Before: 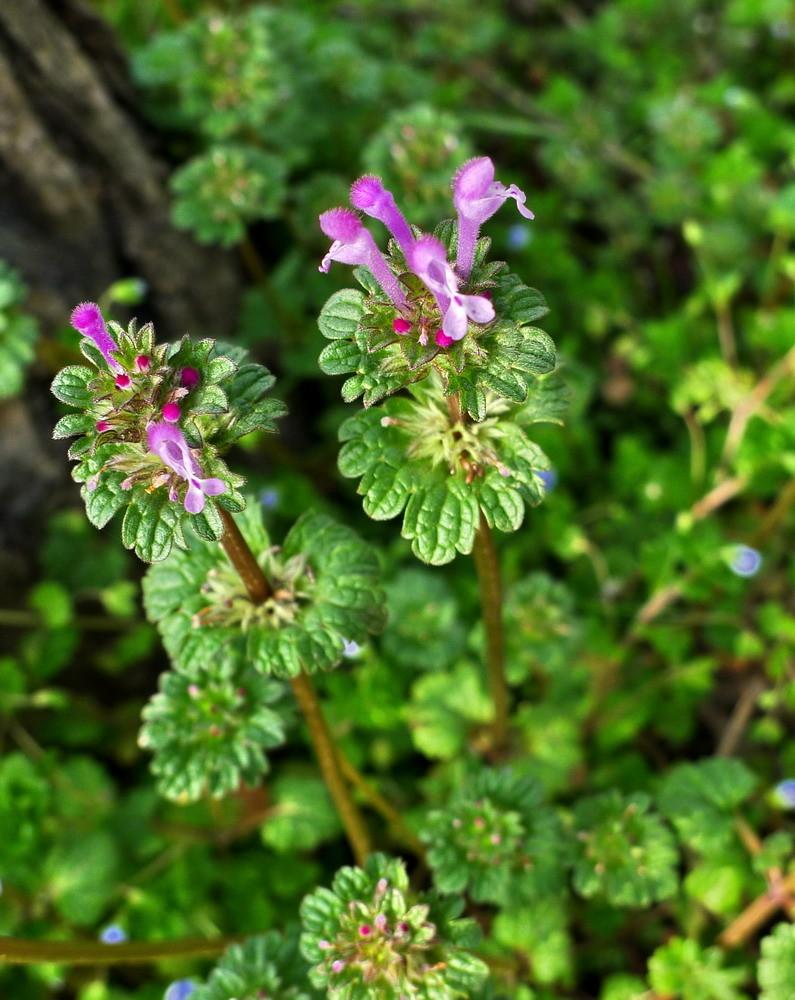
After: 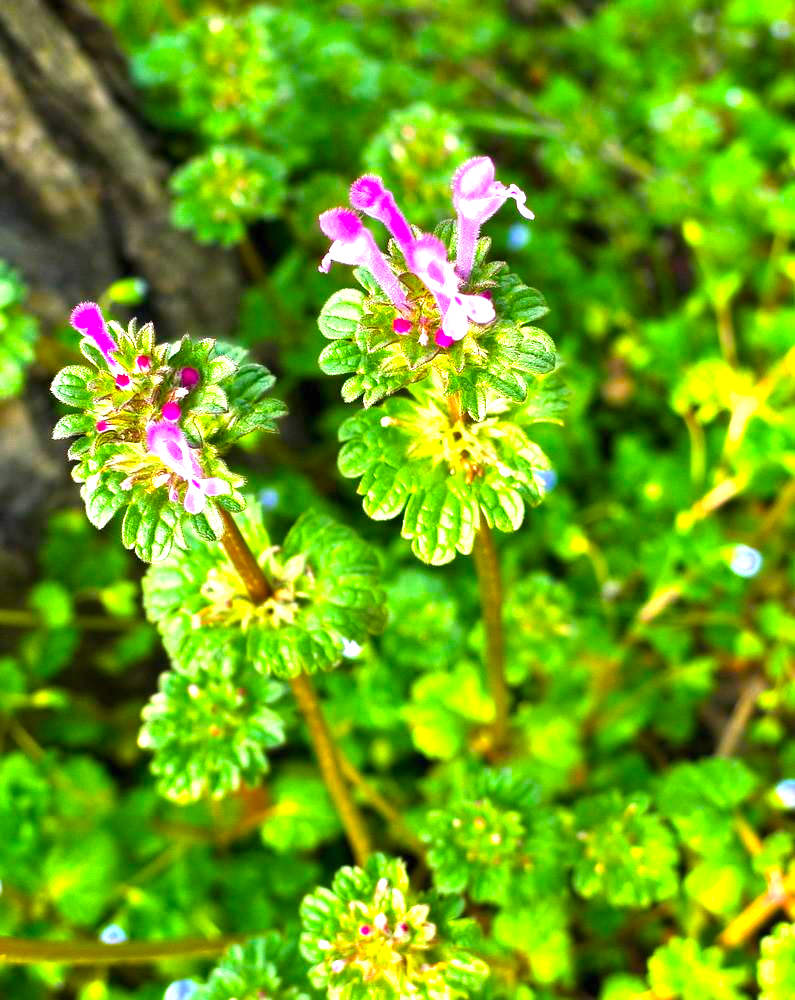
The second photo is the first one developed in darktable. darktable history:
color balance rgb: perceptual saturation grading › global saturation 24.915%, global vibrance 25.578%
exposure: black level correction 0, exposure 1.469 EV, compensate exposure bias true, compensate highlight preservation false
